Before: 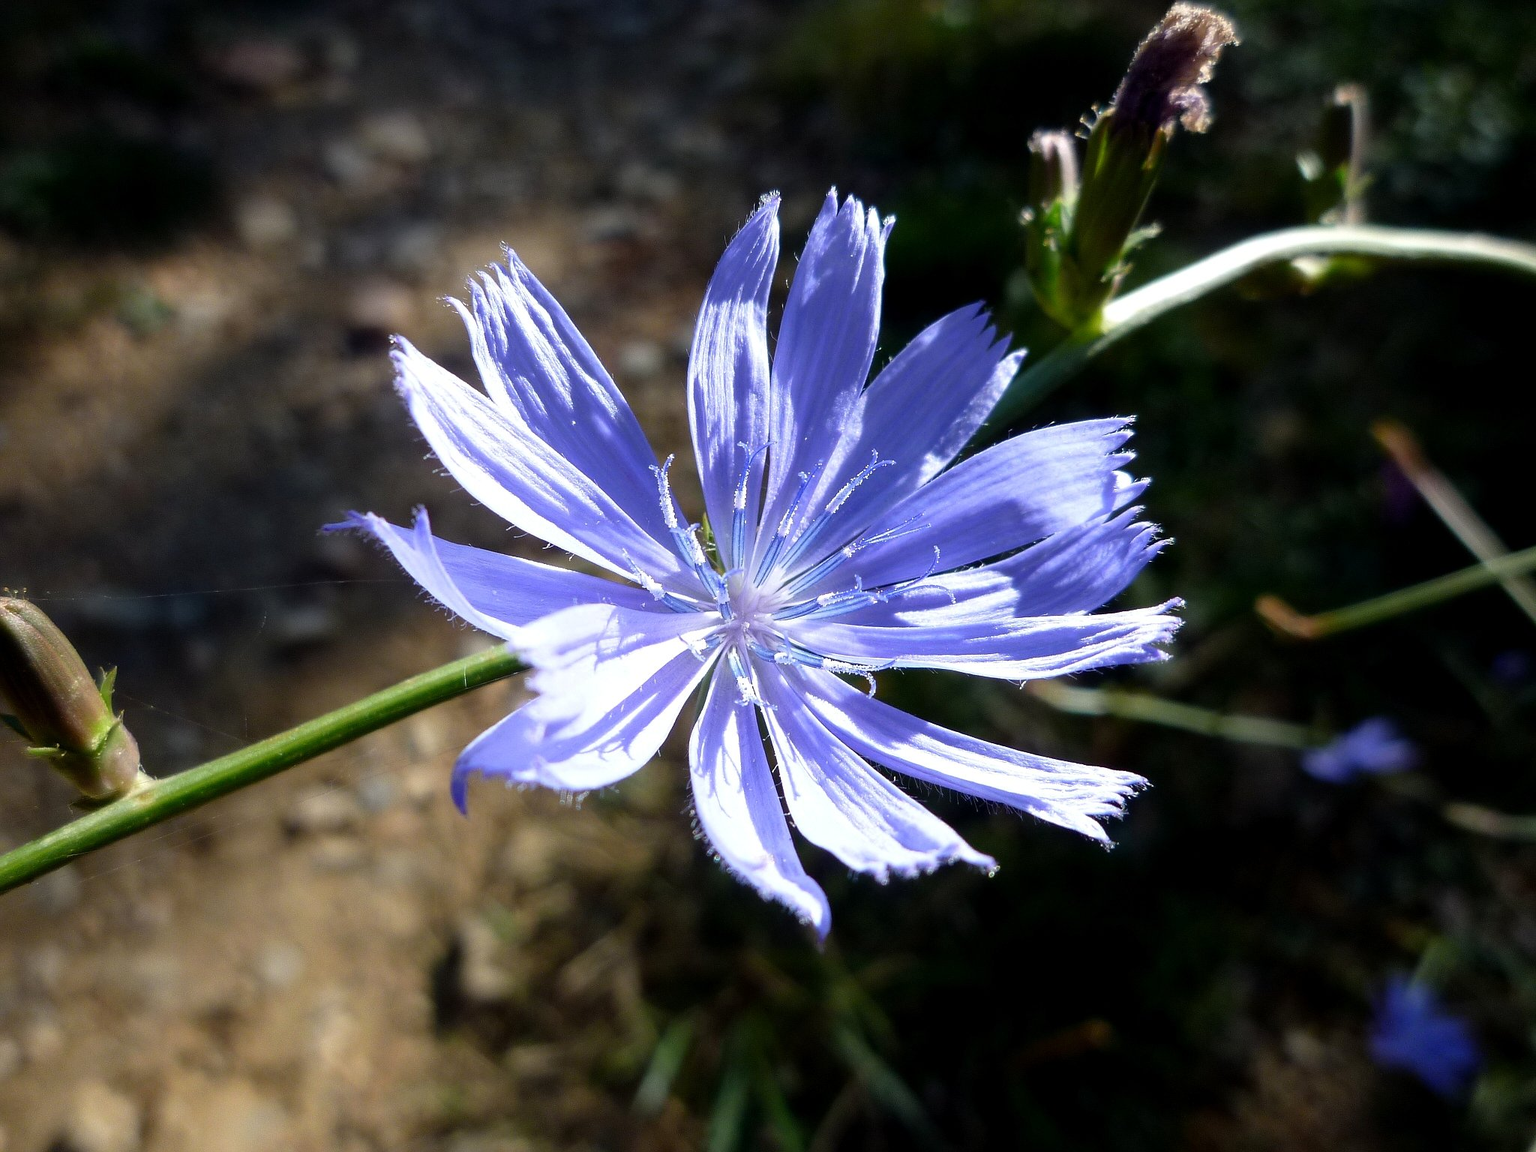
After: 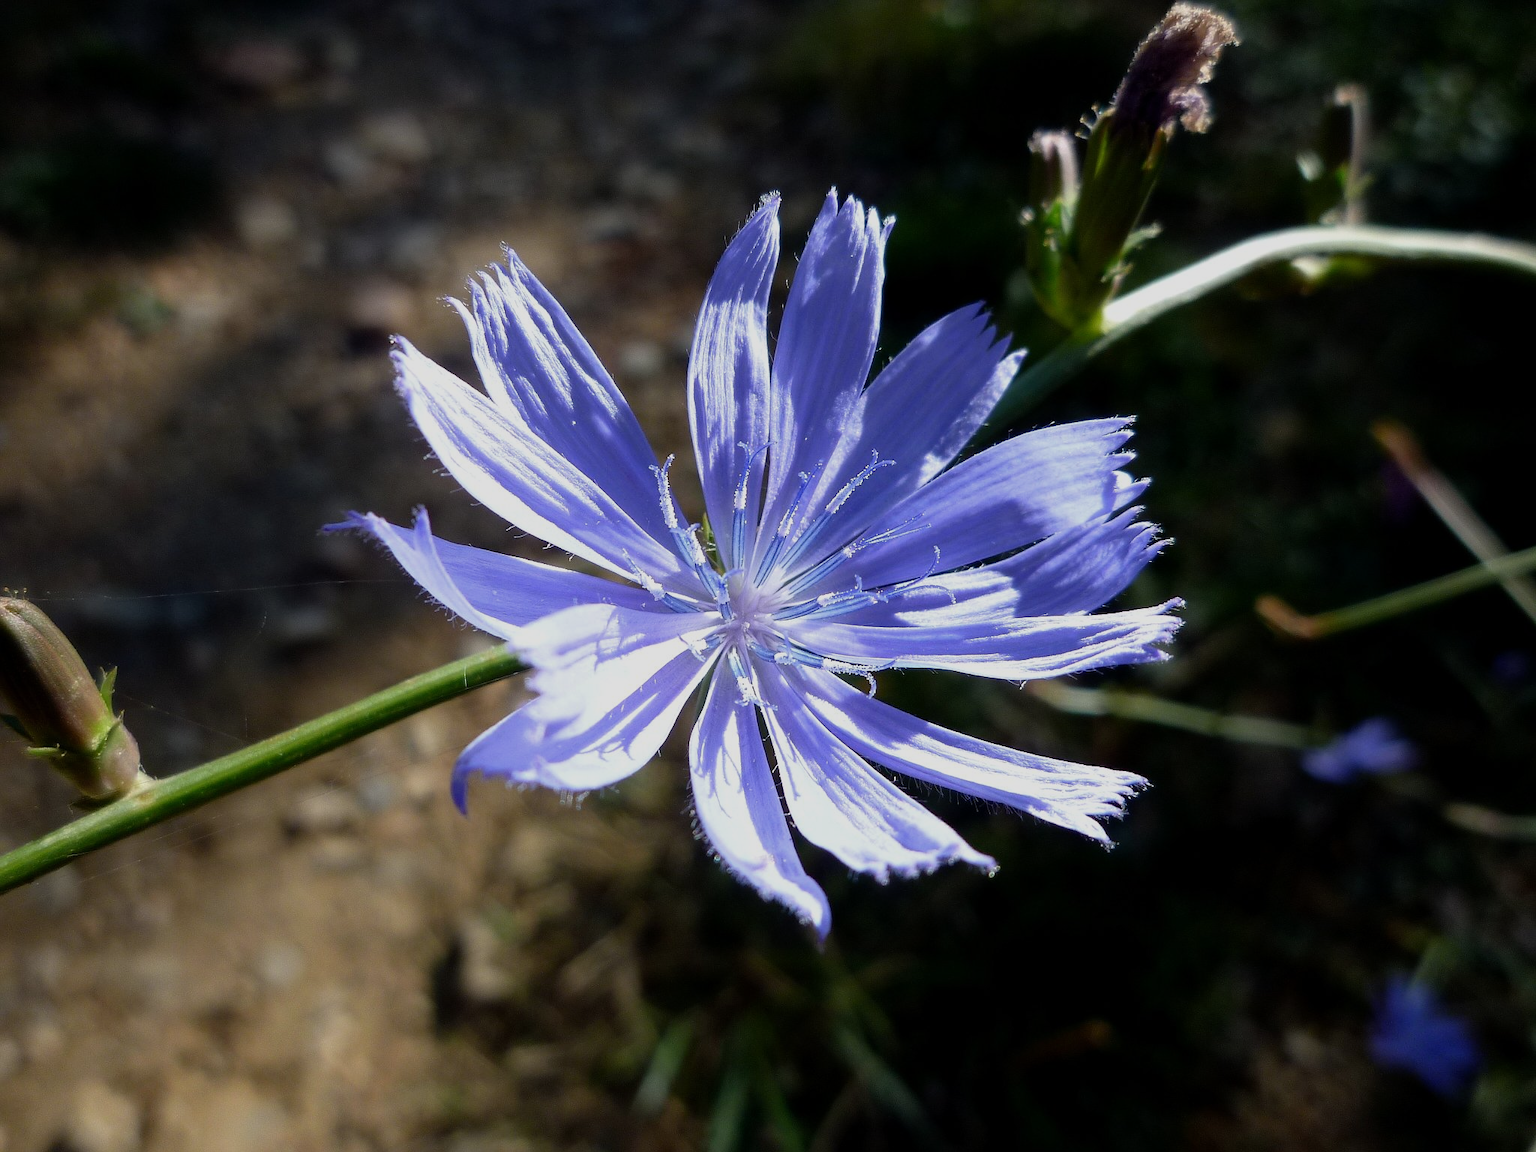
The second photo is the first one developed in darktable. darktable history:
exposure: exposure -0.453 EV, compensate exposure bias true, compensate highlight preservation false
